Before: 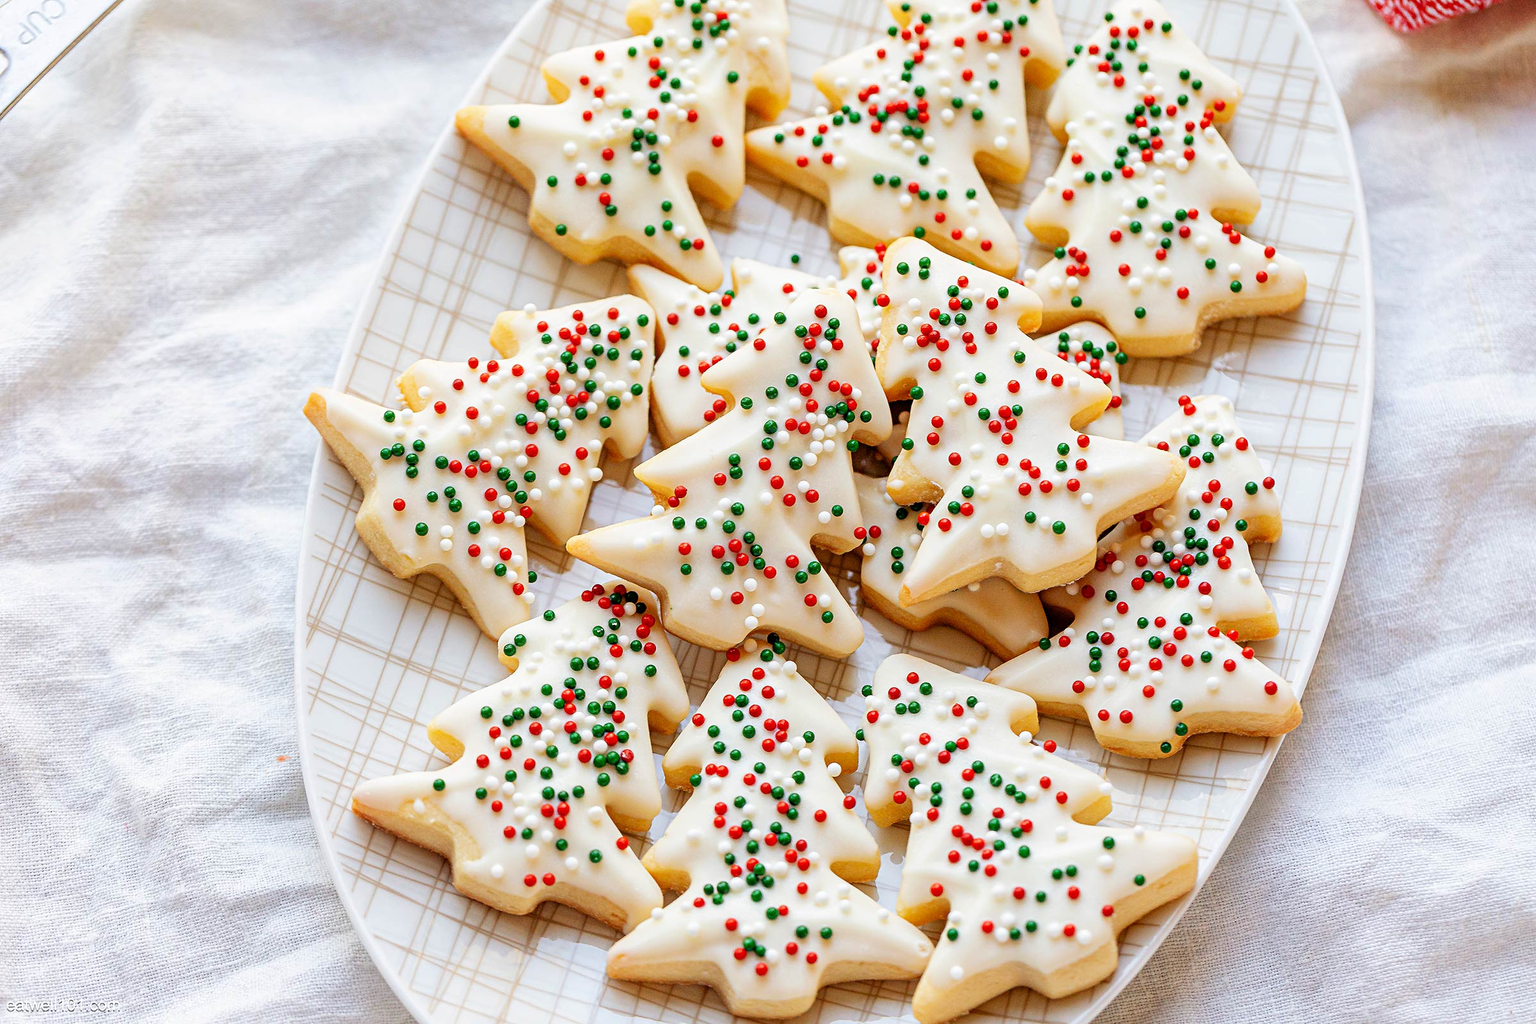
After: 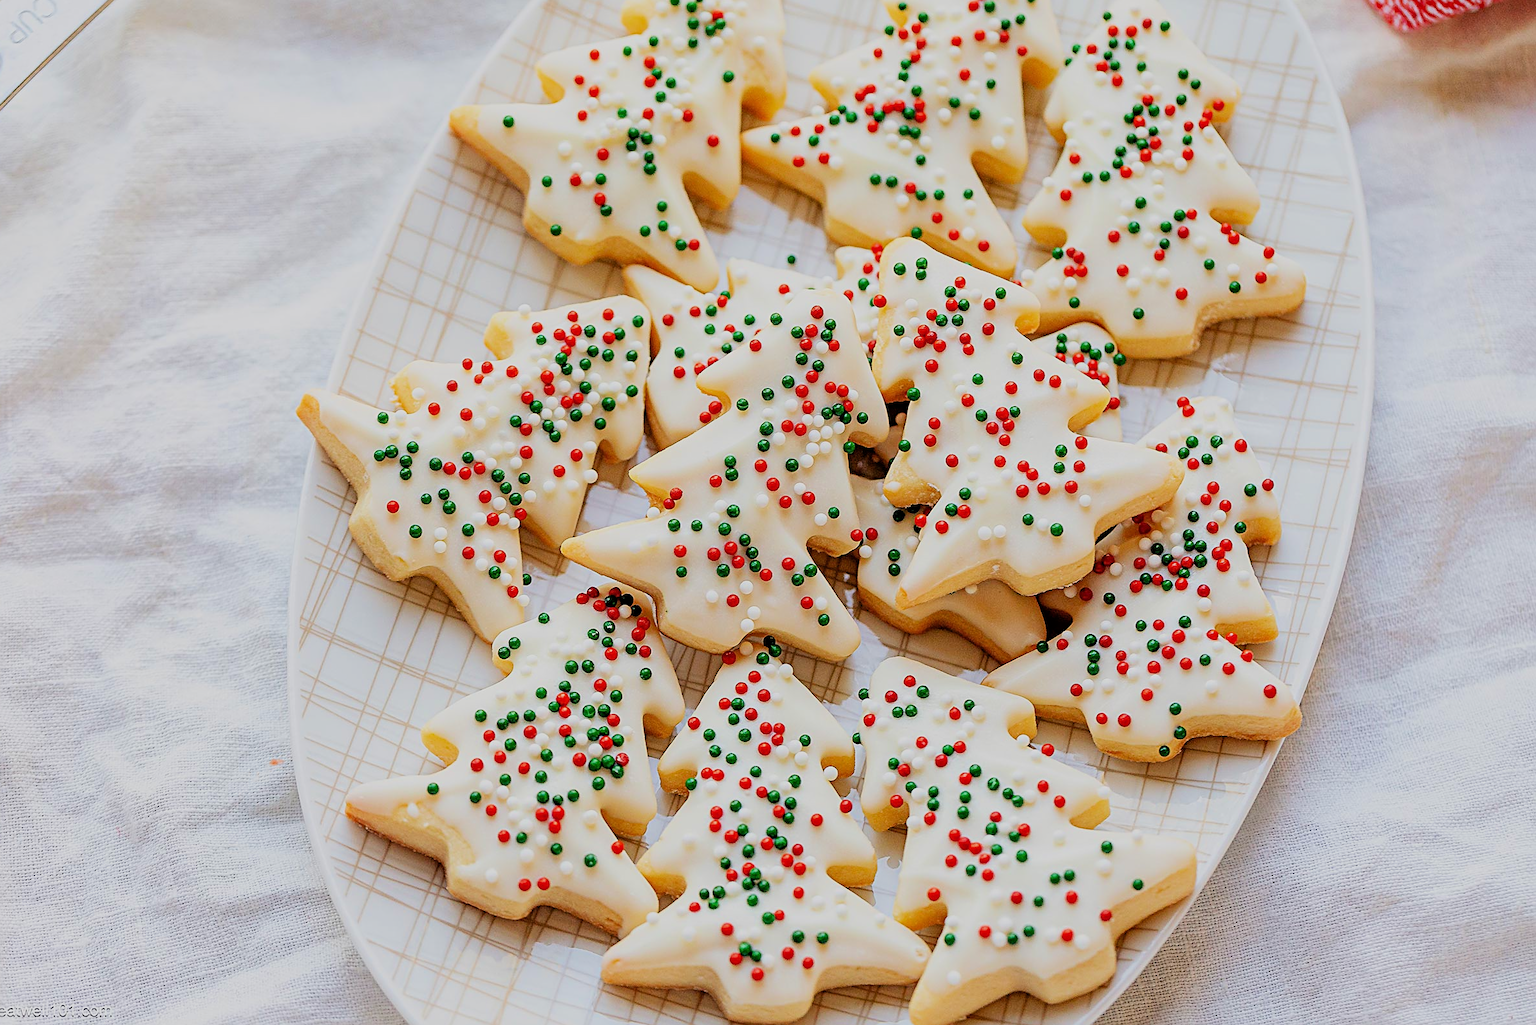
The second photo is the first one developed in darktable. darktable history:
crop and rotate: left 0.614%, top 0.179%, bottom 0.309%
sharpen: on, module defaults
filmic rgb: black relative exposure -7.65 EV, white relative exposure 4.56 EV, hardness 3.61, color science v6 (2022)
